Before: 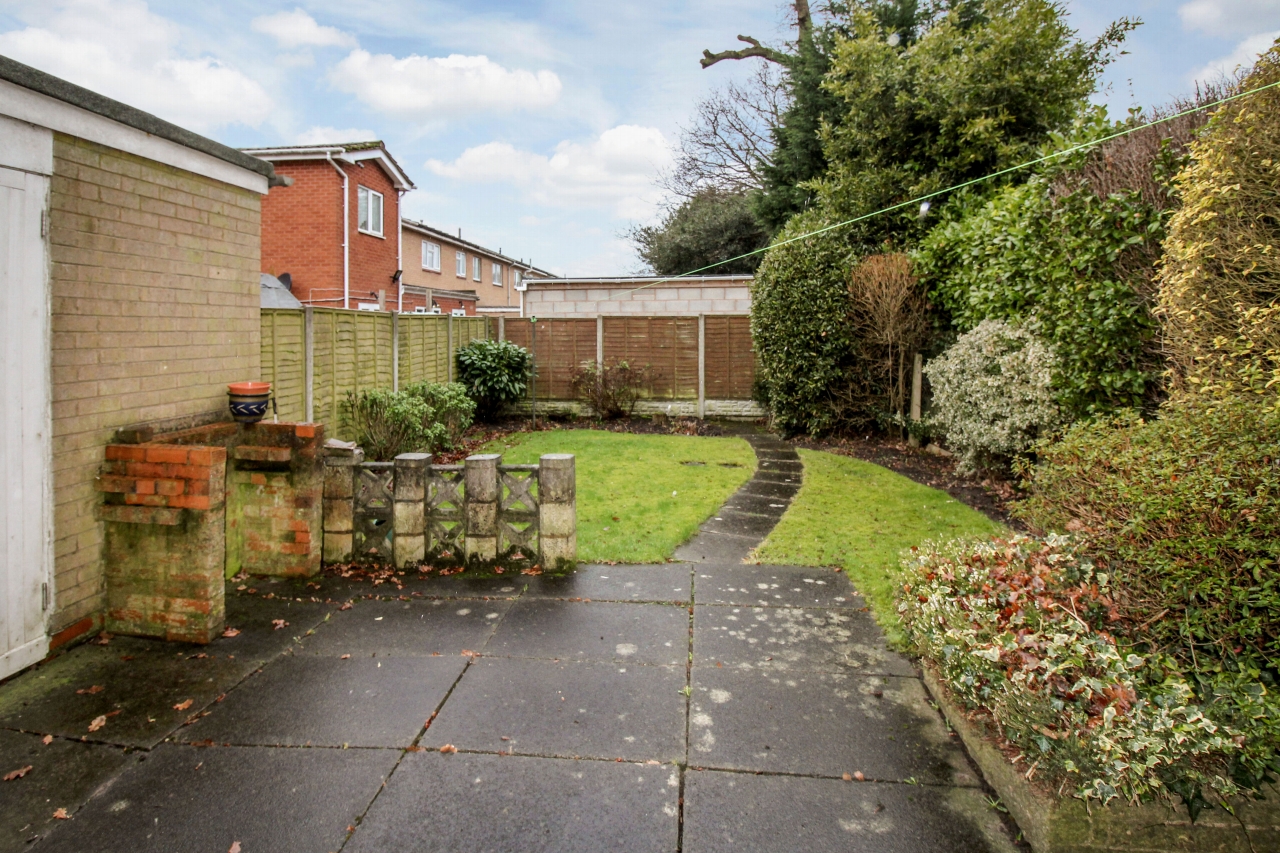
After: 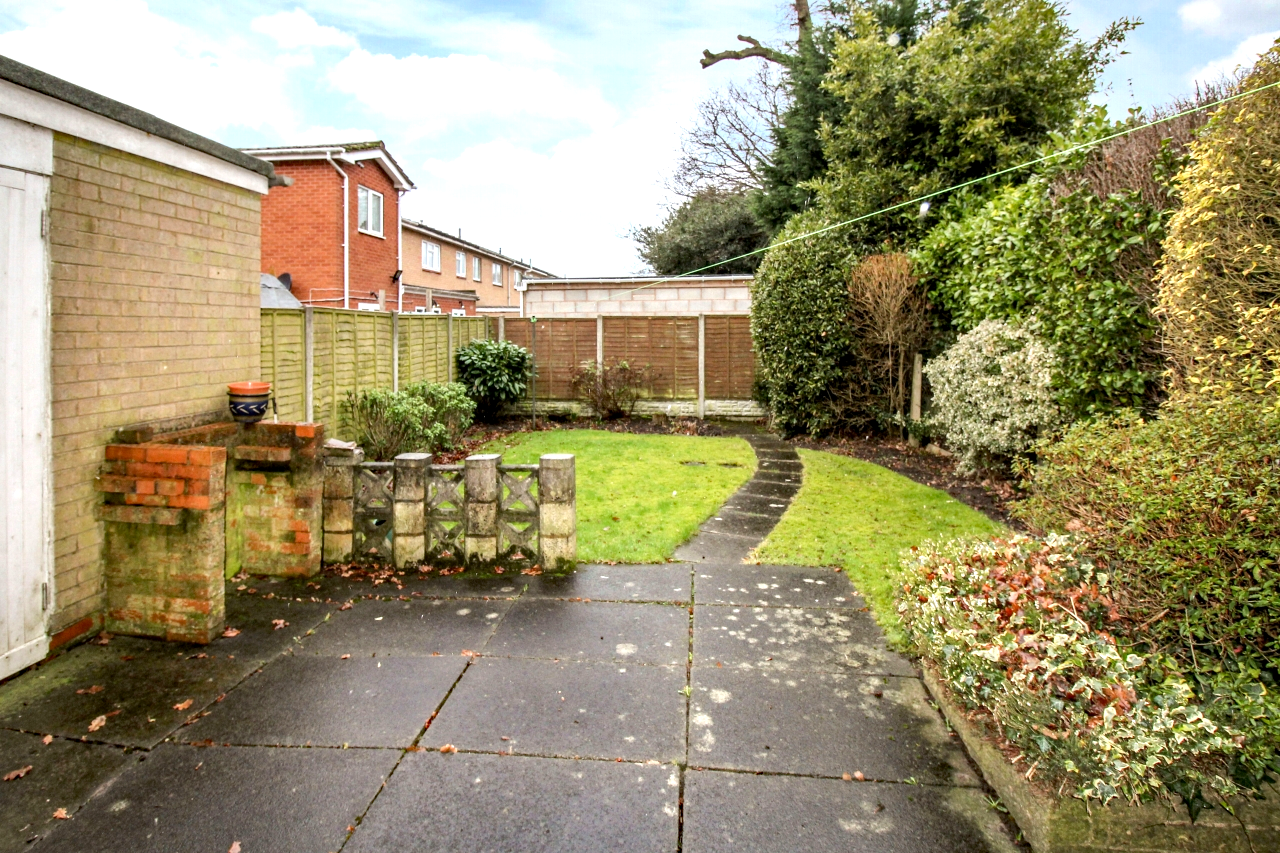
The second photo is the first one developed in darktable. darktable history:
exposure: black level correction 0.001, exposure 0.675 EV, compensate highlight preservation false
haze removal: compatibility mode true, adaptive false
